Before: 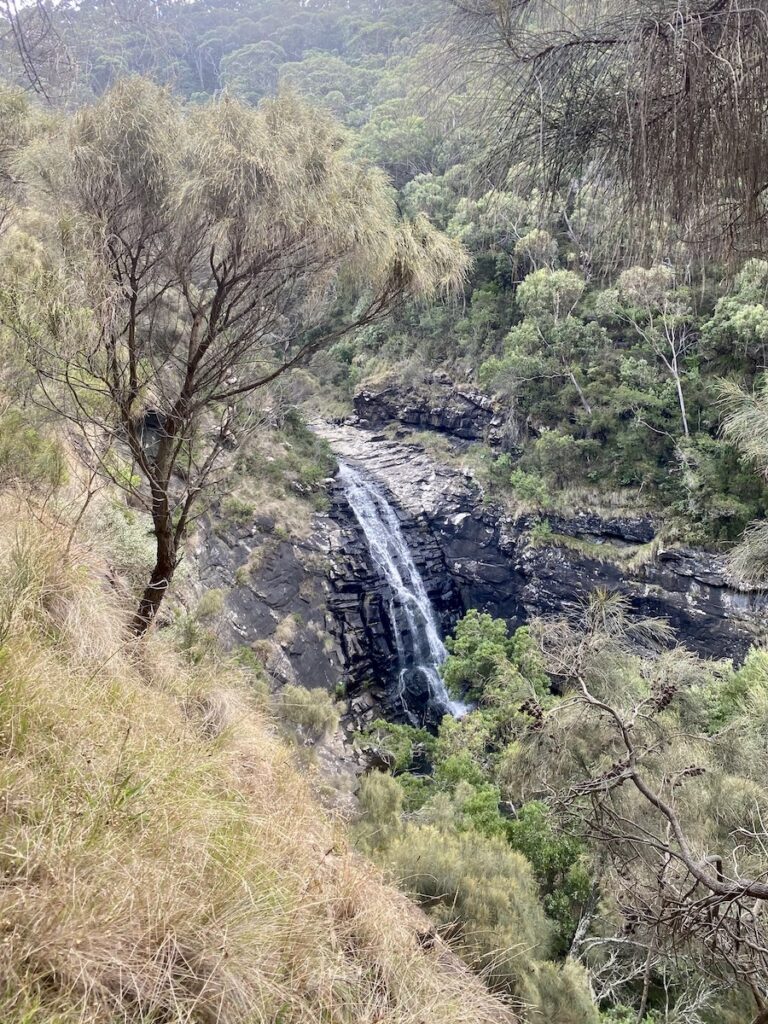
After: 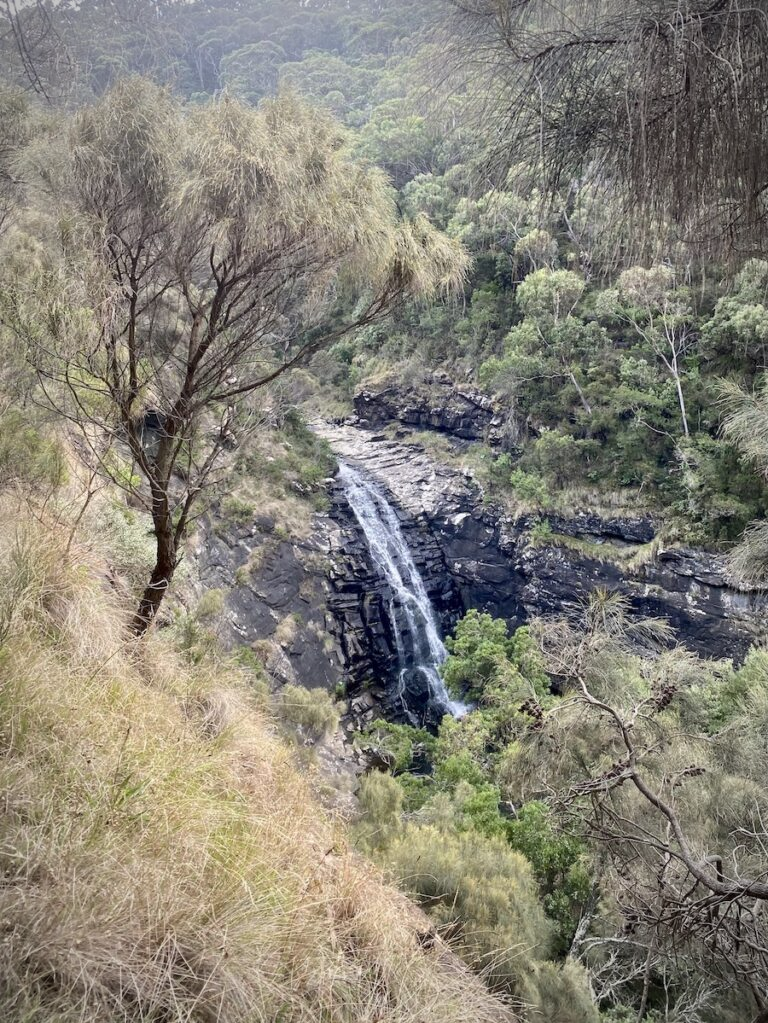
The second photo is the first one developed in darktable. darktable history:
crop: bottom 0.071%
vignetting: fall-off radius 60%, automatic ratio true
